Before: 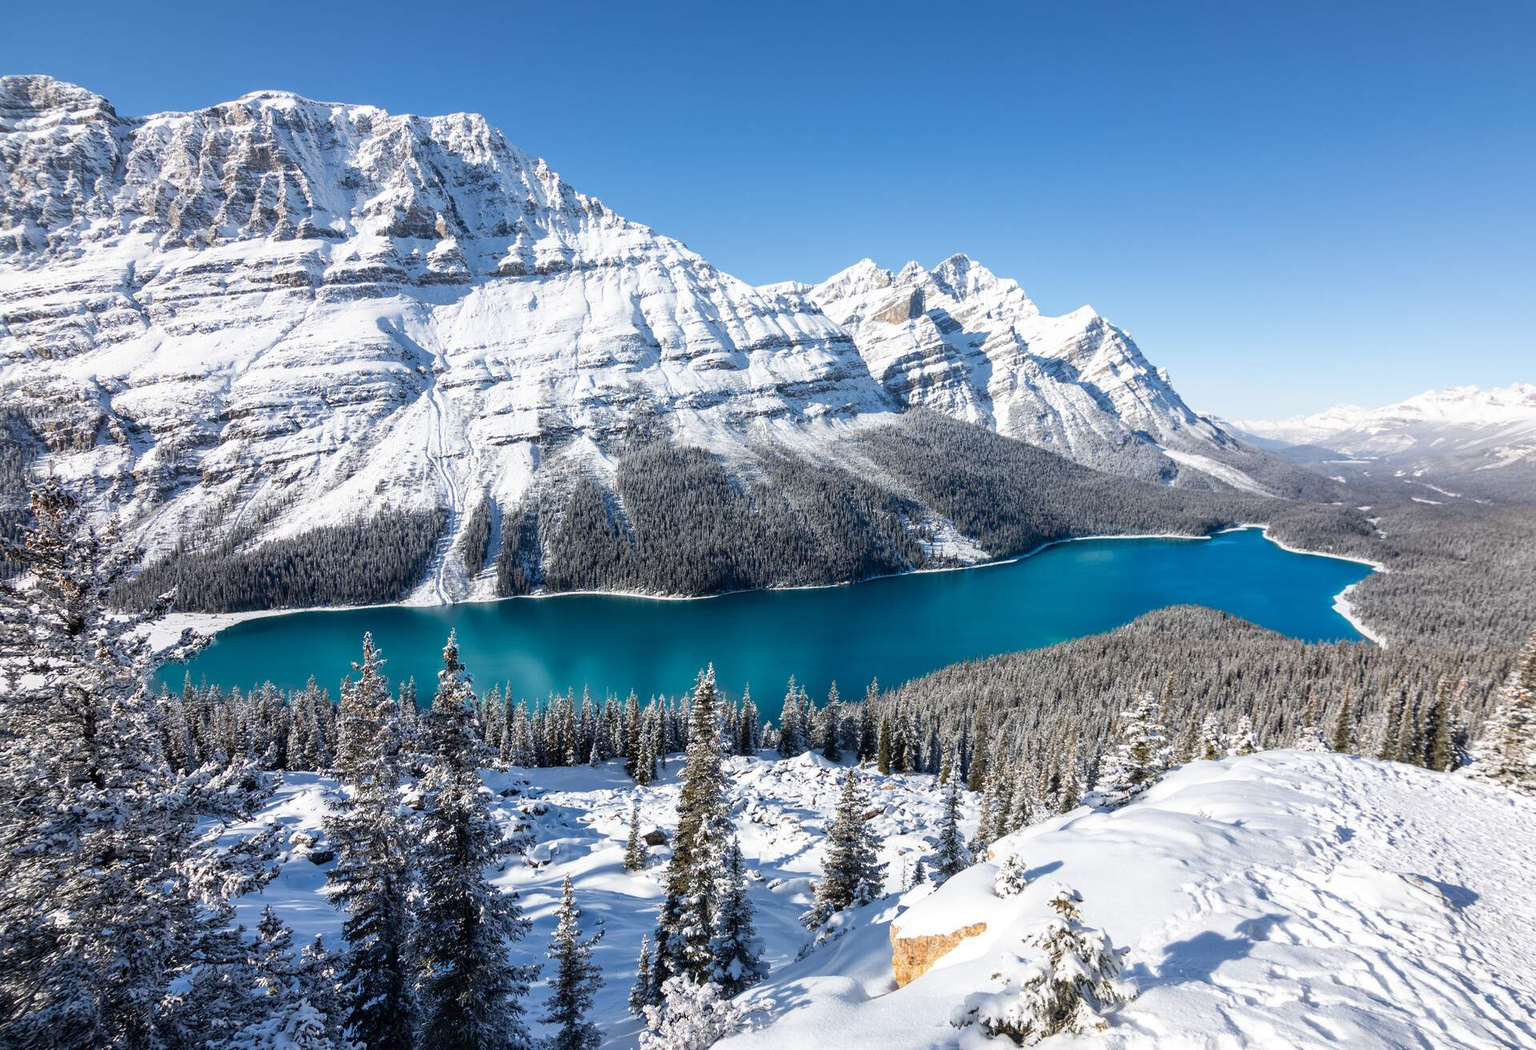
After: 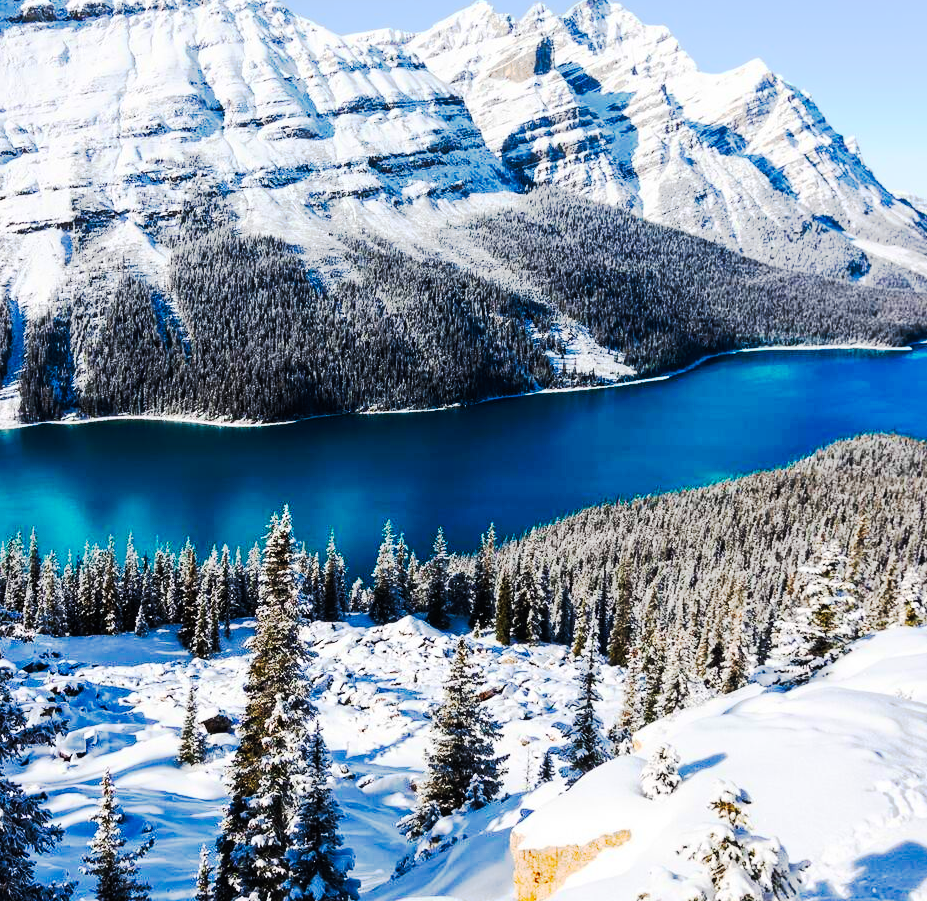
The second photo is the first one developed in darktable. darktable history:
base curve: curves: ch0 [(0, 0) (0.666, 0.806) (1, 1)]
crop: left 31.379%, top 24.658%, right 20.326%, bottom 6.628%
tone curve: curves: ch0 [(0, 0) (0.003, 0.006) (0.011, 0.006) (0.025, 0.008) (0.044, 0.014) (0.069, 0.02) (0.1, 0.025) (0.136, 0.037) (0.177, 0.053) (0.224, 0.086) (0.277, 0.13) (0.335, 0.189) (0.399, 0.253) (0.468, 0.375) (0.543, 0.521) (0.623, 0.671) (0.709, 0.789) (0.801, 0.841) (0.898, 0.889) (1, 1)], preserve colors none
